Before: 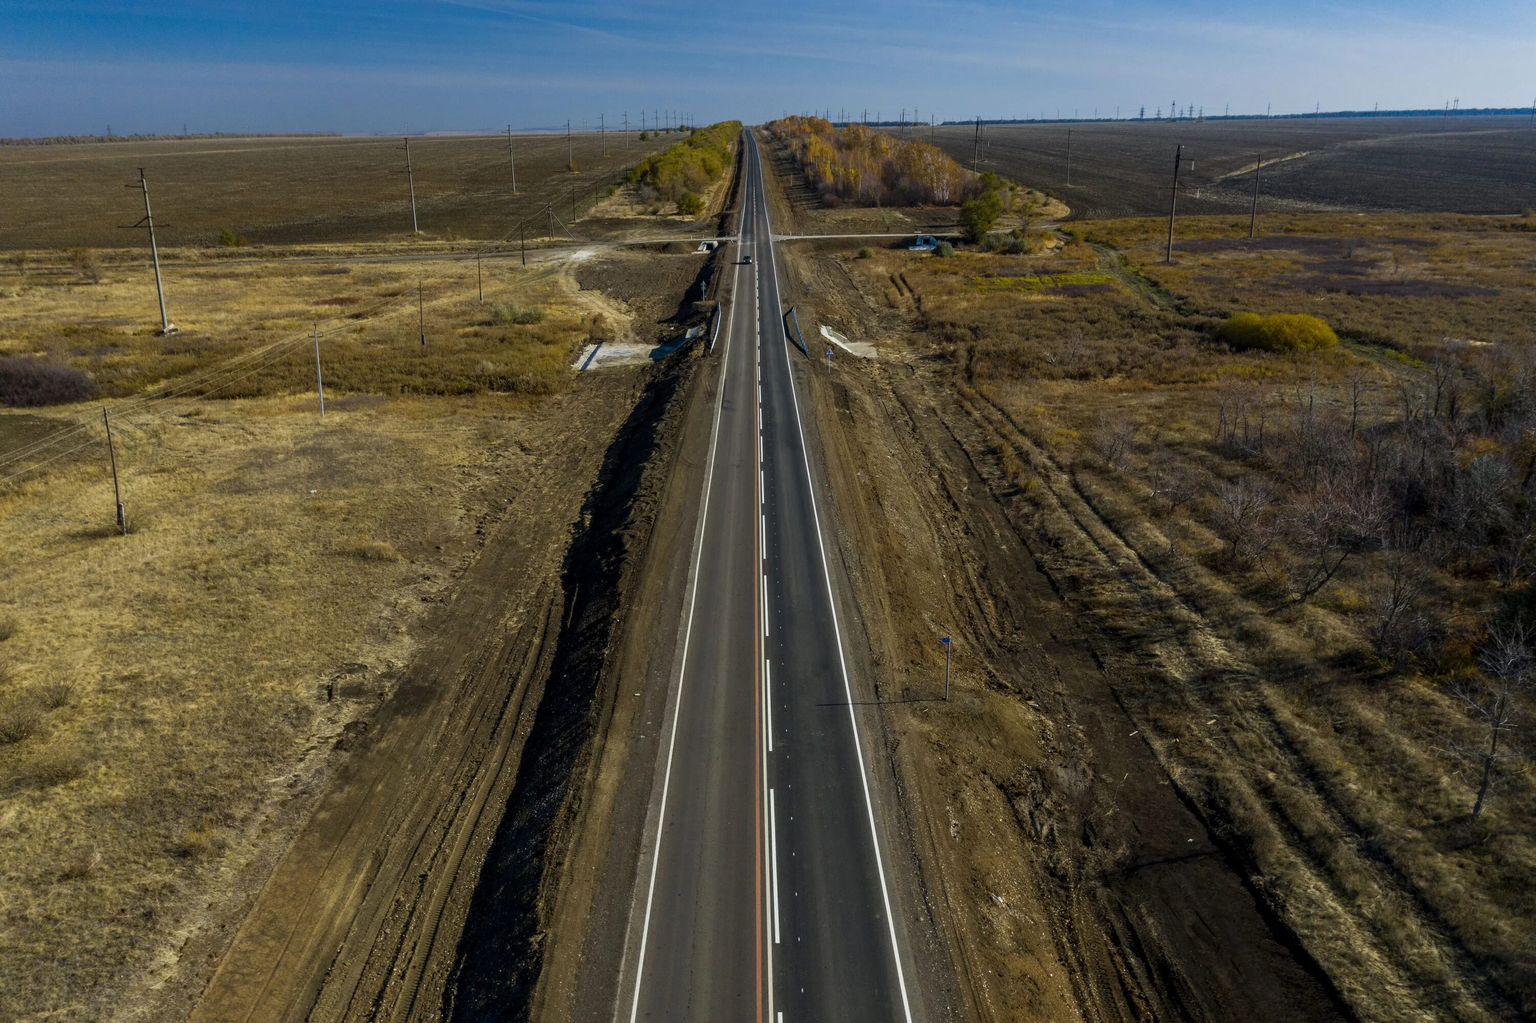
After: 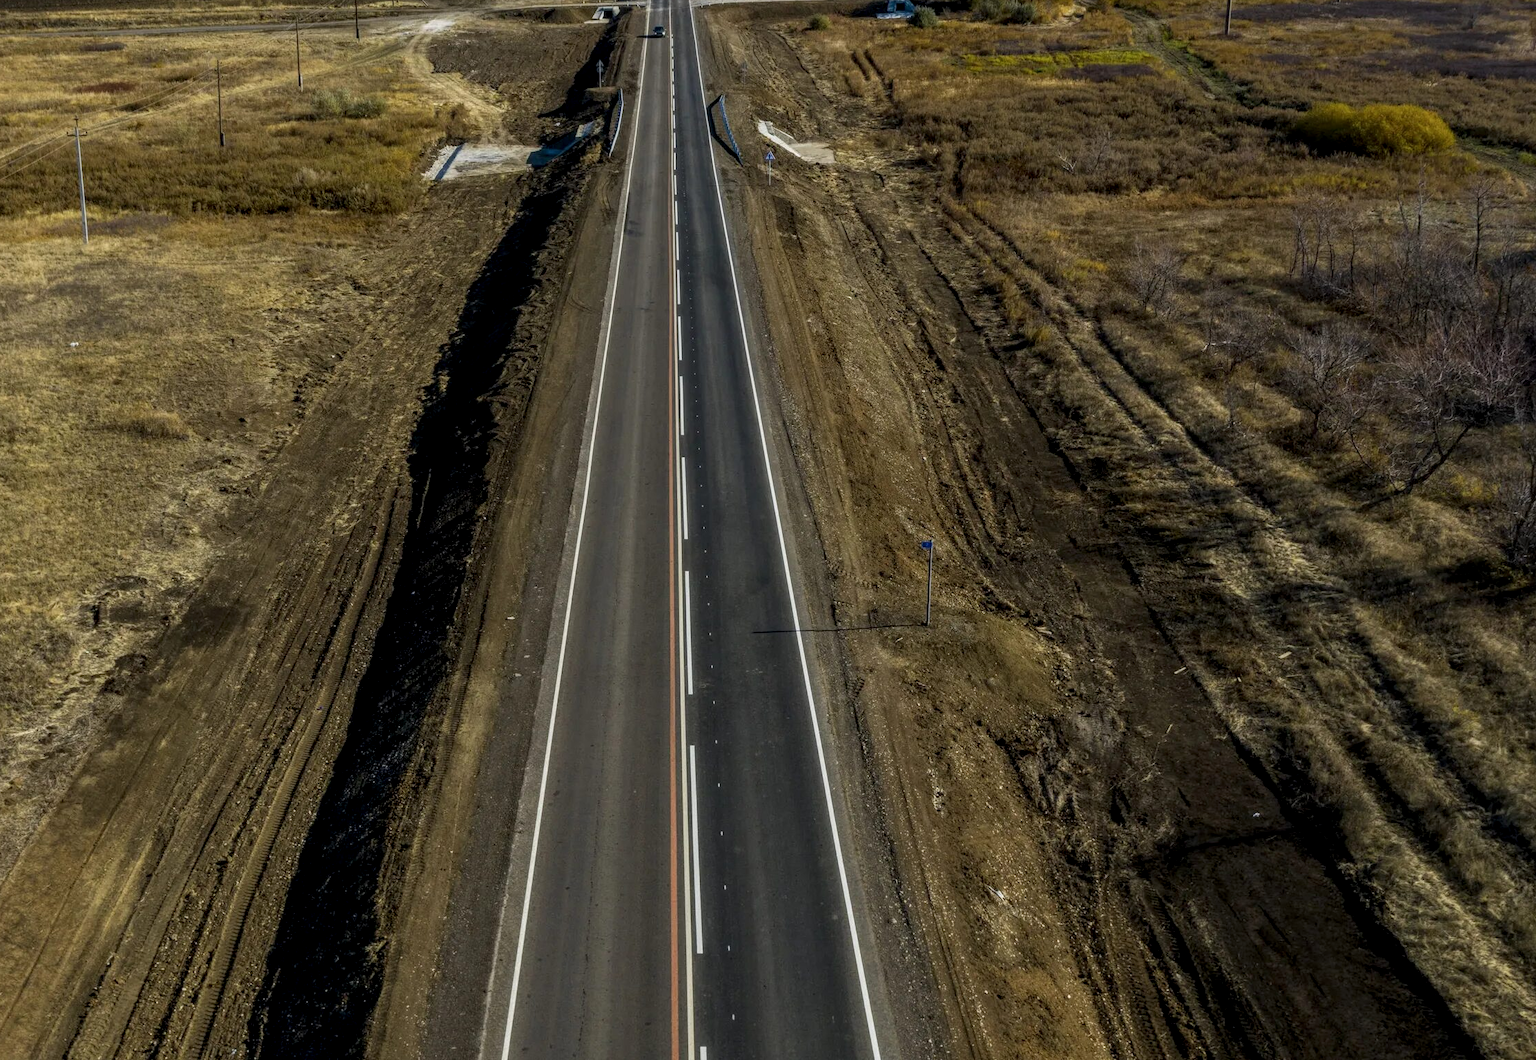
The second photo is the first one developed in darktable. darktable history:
crop: left 16.841%, top 23.117%, right 8.968%
local contrast: highlights 5%, shadows 3%, detail 134%
